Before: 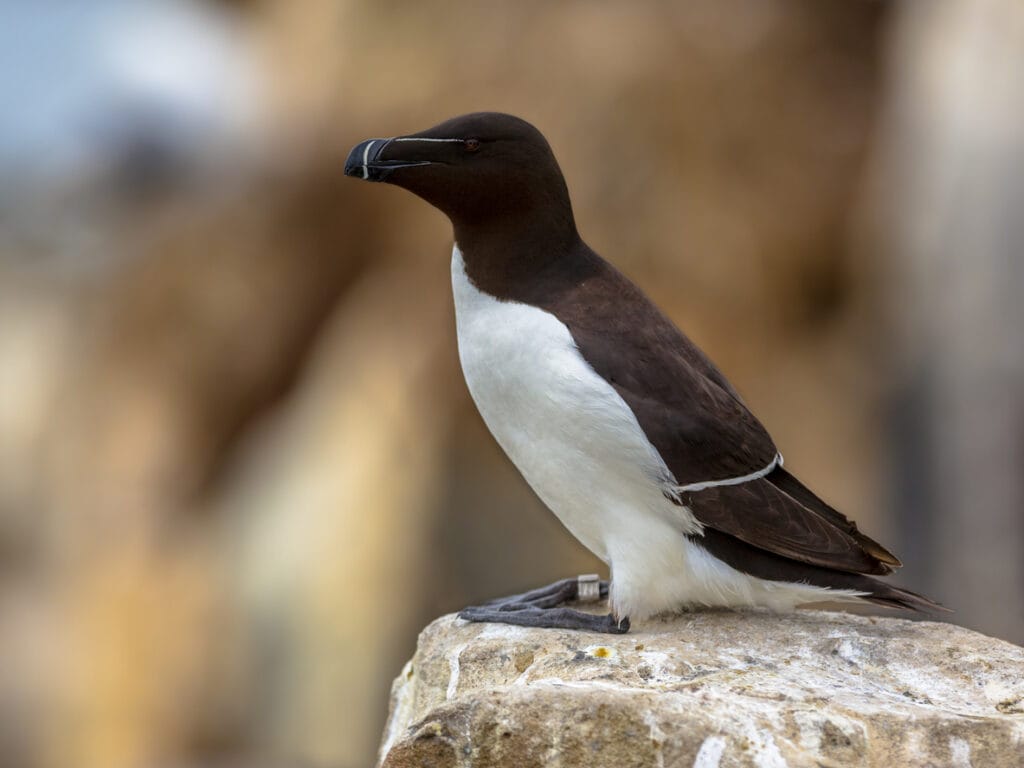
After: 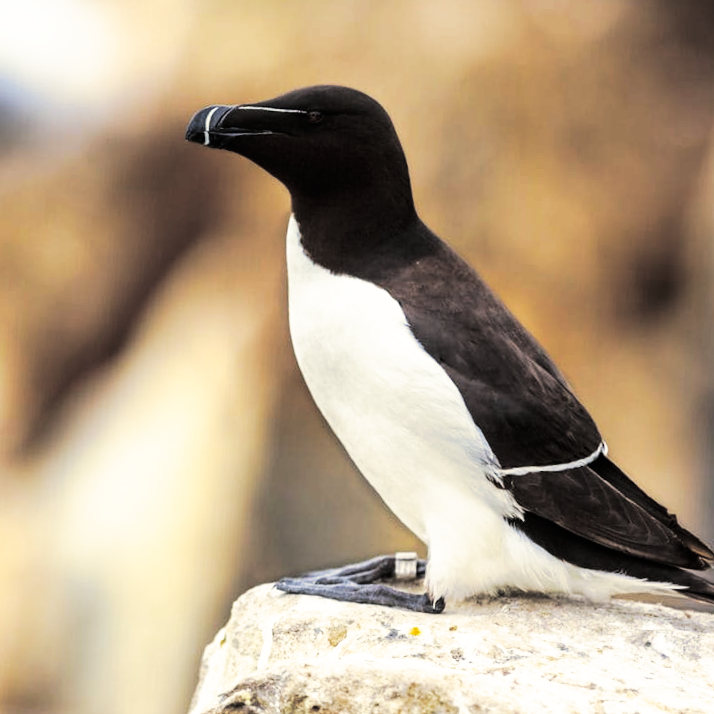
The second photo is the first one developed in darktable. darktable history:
base curve: curves: ch0 [(0, 0) (0.007, 0.004) (0.027, 0.03) (0.046, 0.07) (0.207, 0.54) (0.442, 0.872) (0.673, 0.972) (1, 1)], preserve colors none
crop and rotate: angle -3.27°, left 14.277%, top 0.028%, right 10.766%, bottom 0.028%
split-toning: shadows › hue 43.2°, shadows › saturation 0, highlights › hue 50.4°, highlights › saturation 1
